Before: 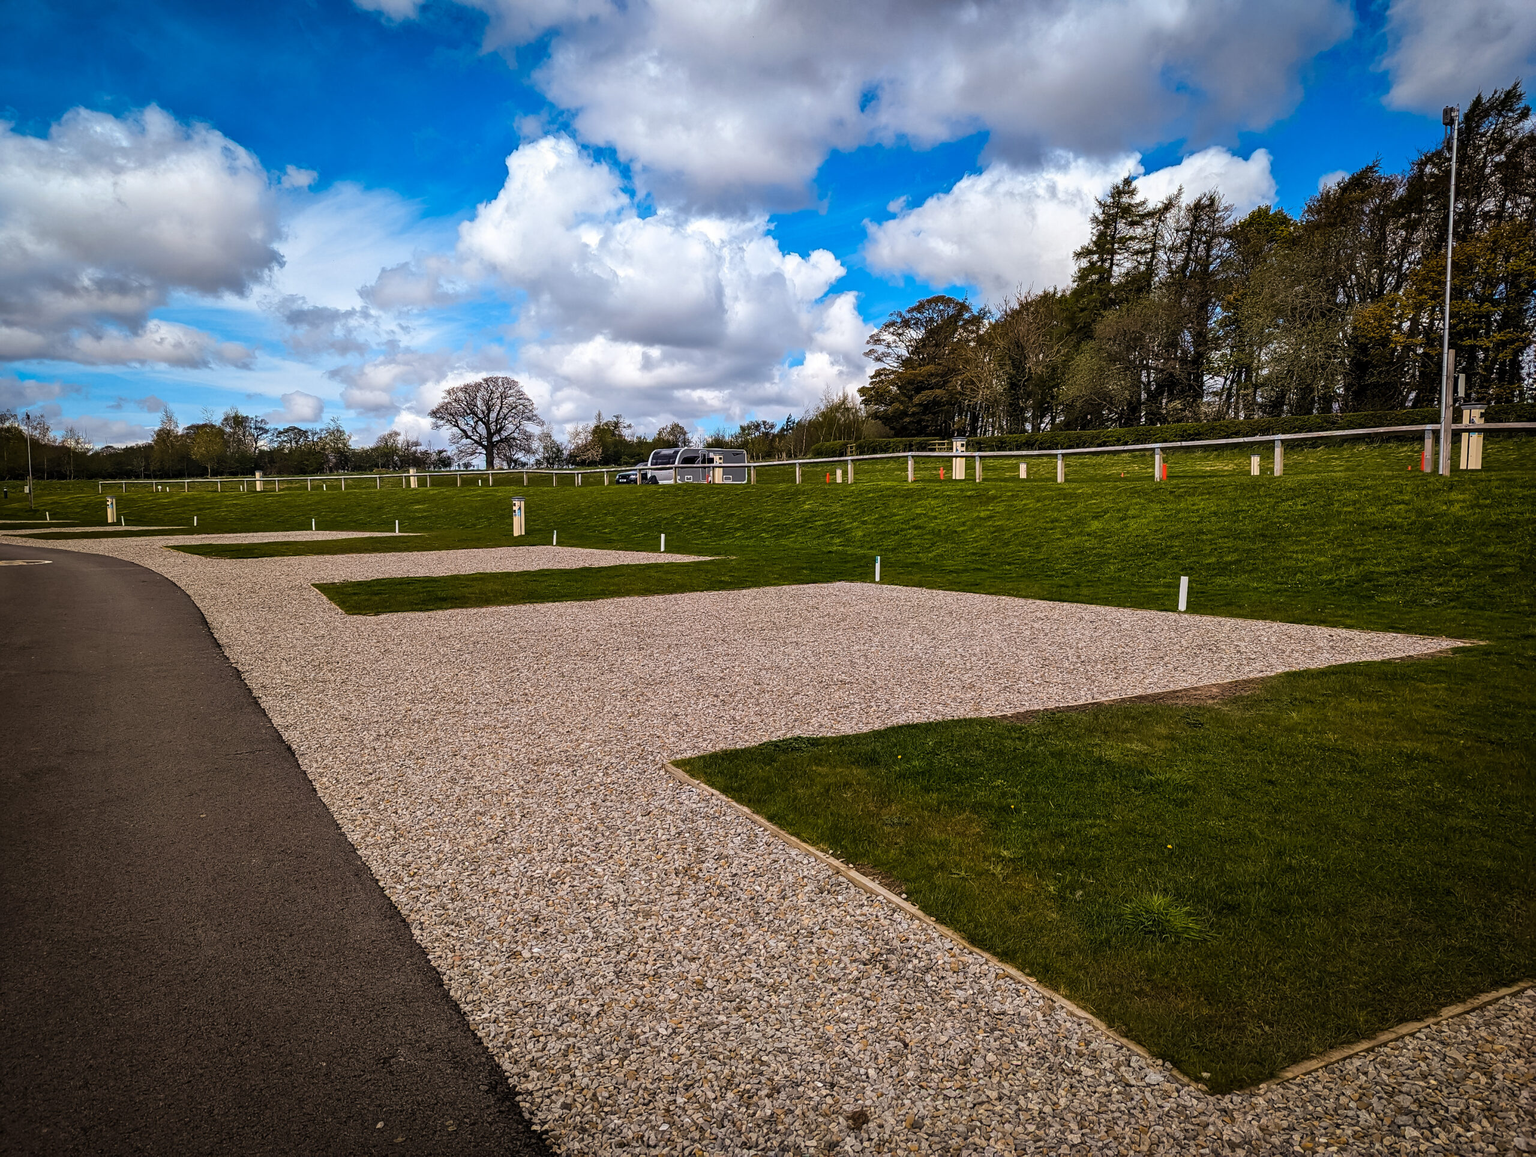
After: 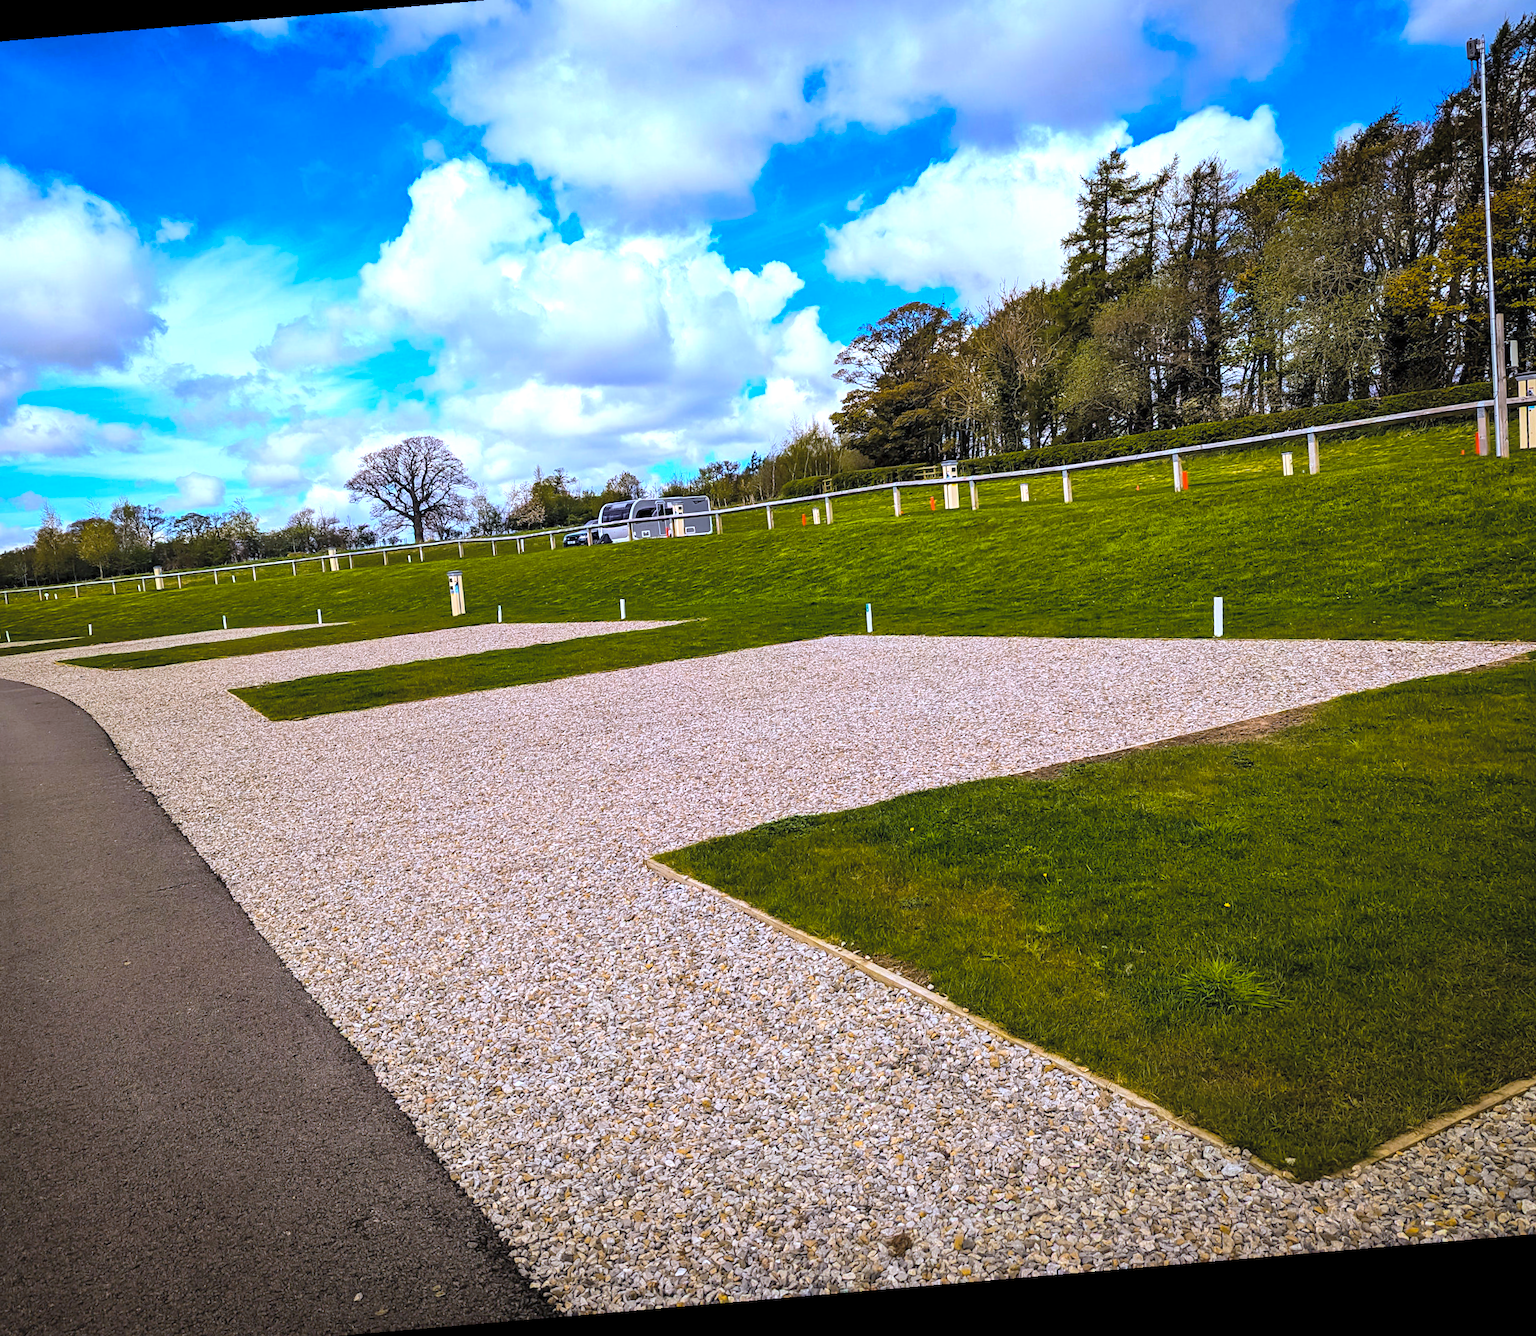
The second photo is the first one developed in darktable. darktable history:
rotate and perspective: rotation -4.86°, automatic cropping off
white balance: red 0.926, green 1.003, blue 1.133
exposure: exposure 0.178 EV, compensate exposure bias true, compensate highlight preservation false
crop: left 9.807%, top 6.259%, right 7.334%, bottom 2.177%
contrast brightness saturation: brightness 0.15
color balance rgb: perceptual saturation grading › global saturation 36%, perceptual brilliance grading › global brilliance 10%, global vibrance 20%
